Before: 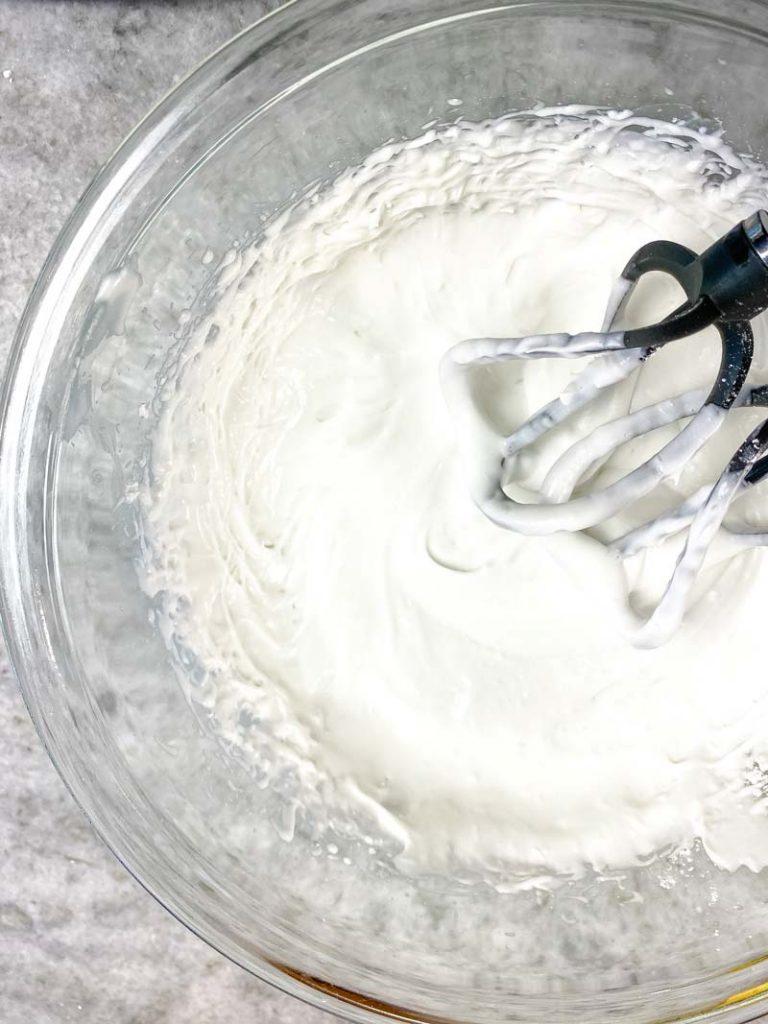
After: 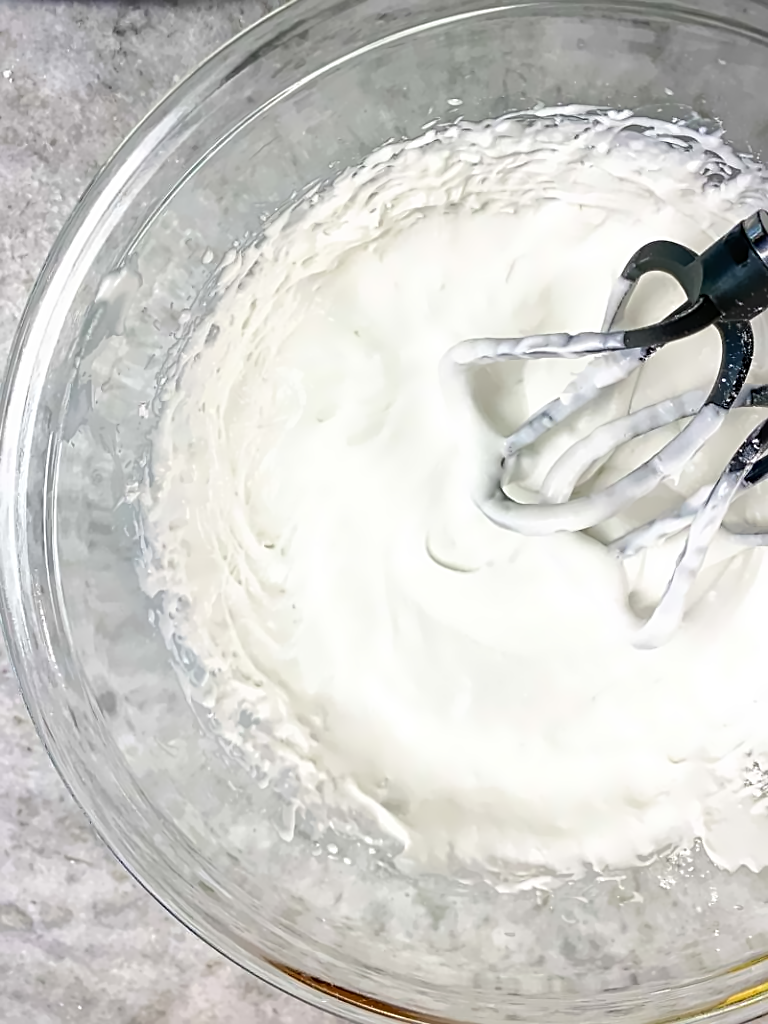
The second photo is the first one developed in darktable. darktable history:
denoise (profiled): central pixel weight 0, a [-1, 0, 0], b [0, 0, 0], mode non-local means, y [[0, 0, 0.5 ×5] ×4, [0.5 ×7], [0.5 ×7]], fix various bugs in algorithm false, upgrade profiled transform false, color mode RGB, compensate highlight preservation false
sharpen: radius 2.363, amount 0.604
